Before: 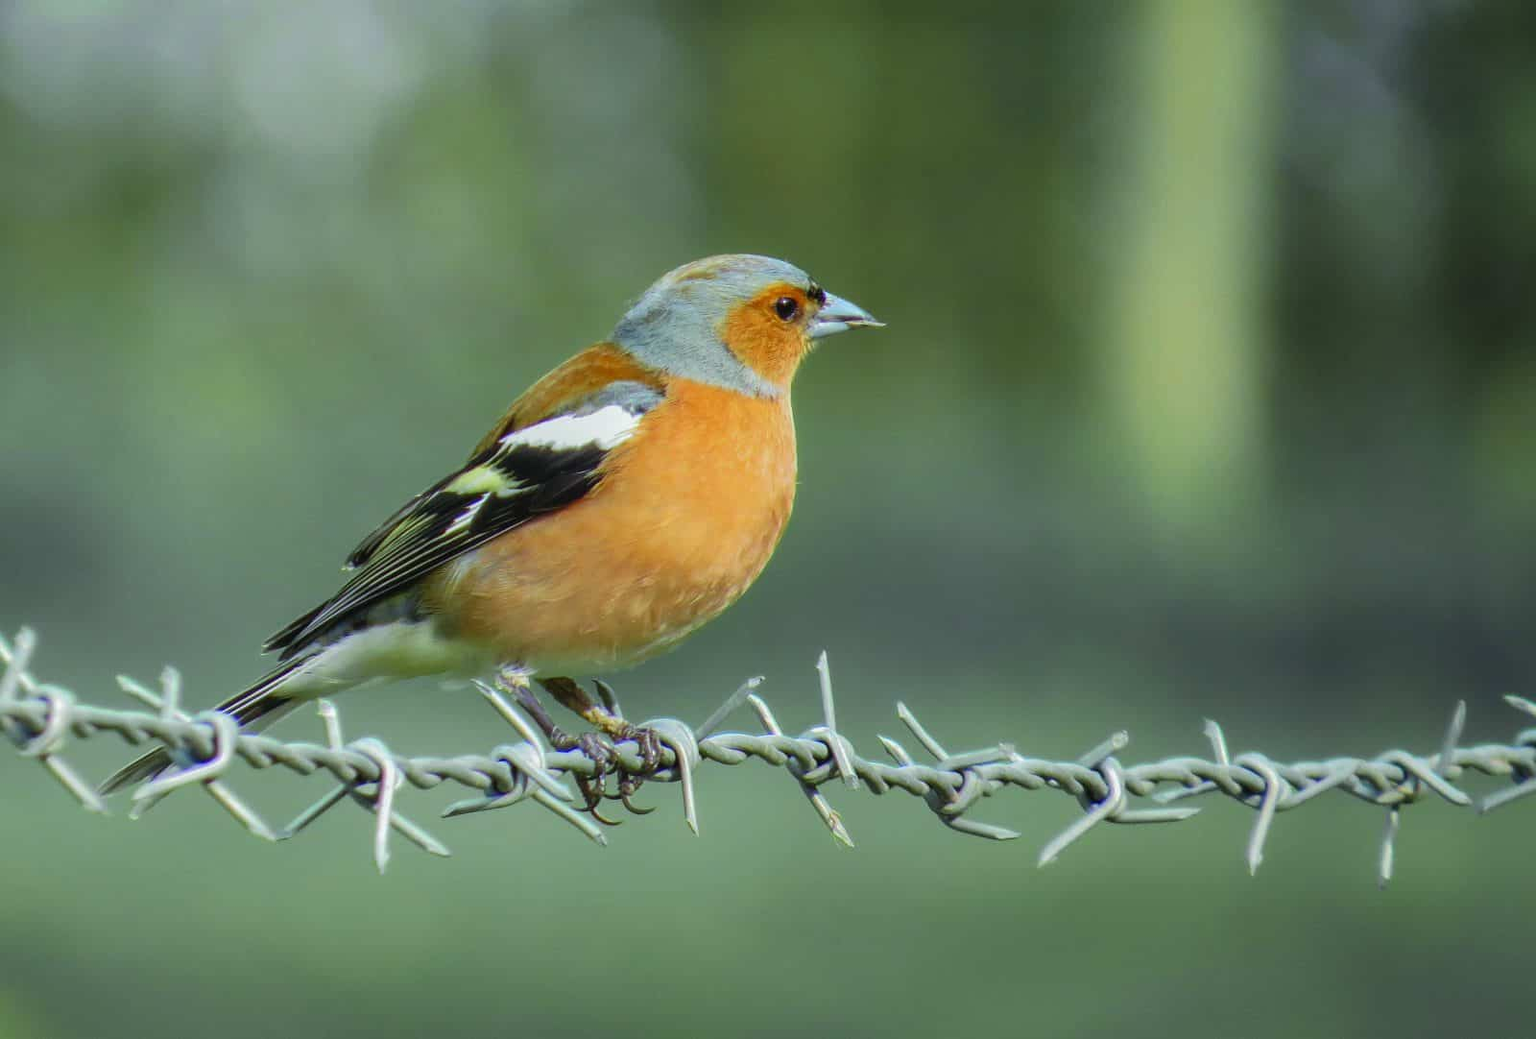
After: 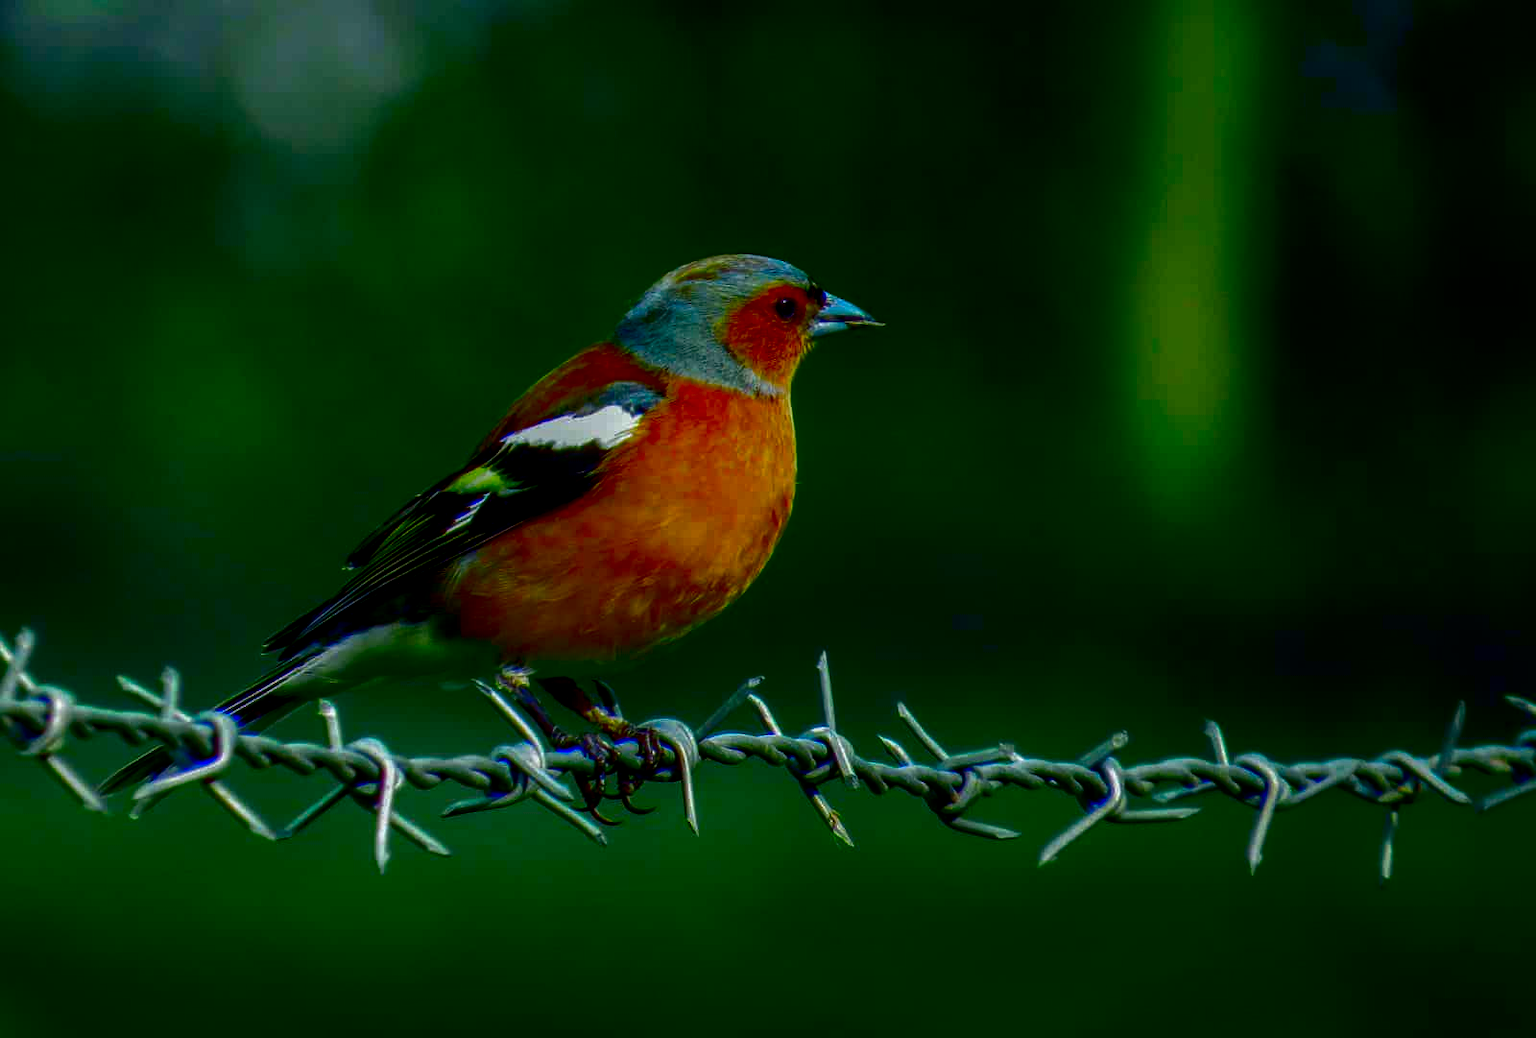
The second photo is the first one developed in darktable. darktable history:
contrast brightness saturation: brightness -1, saturation 1
local contrast: on, module defaults
base curve: curves: ch0 [(0, 0) (0.073, 0.04) (0.157, 0.139) (0.492, 0.492) (0.758, 0.758) (1, 1)], preserve colors none
exposure: compensate exposure bias true, compensate highlight preservation false
